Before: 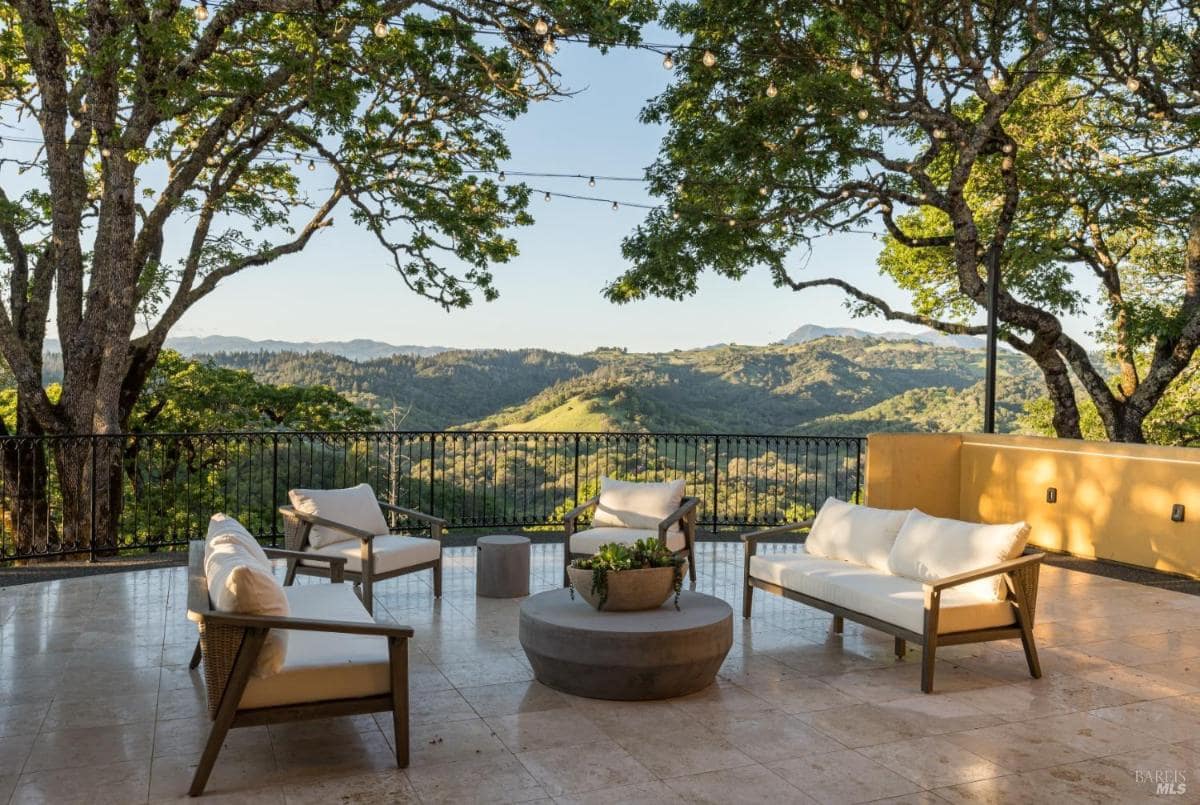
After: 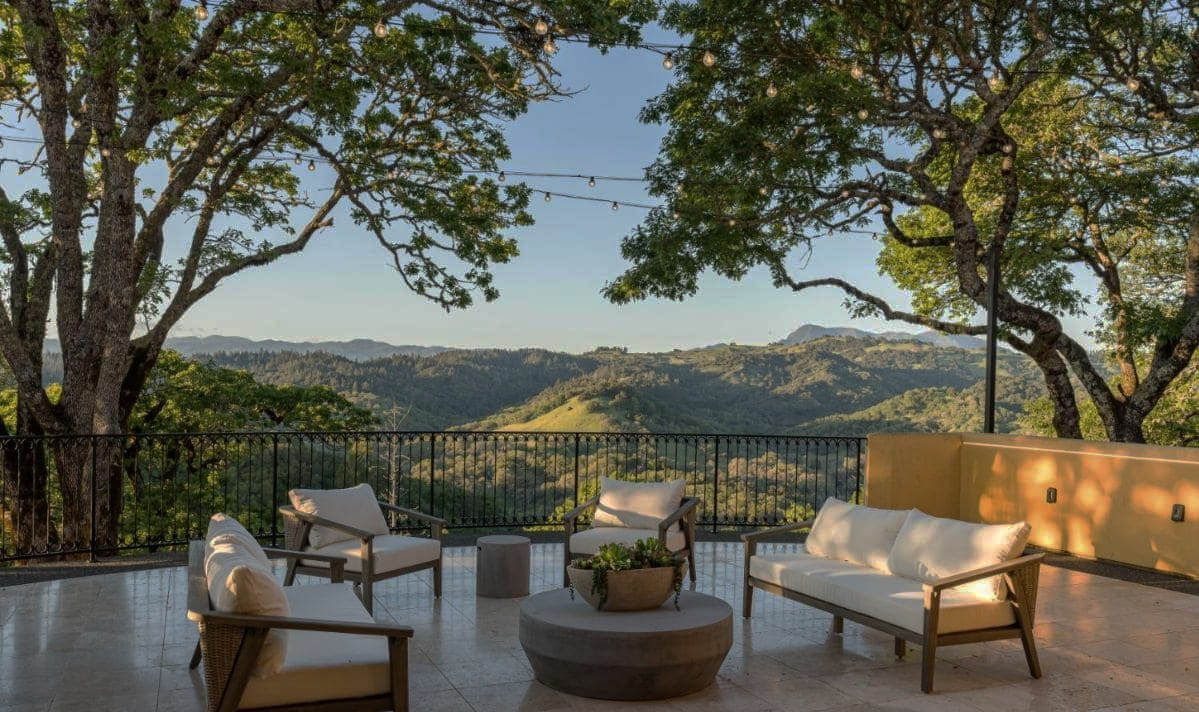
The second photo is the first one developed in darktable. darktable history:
crop and rotate: top 0%, bottom 11.499%
base curve: curves: ch0 [(0, 0) (0.826, 0.587) (1, 1)], preserve colors none
